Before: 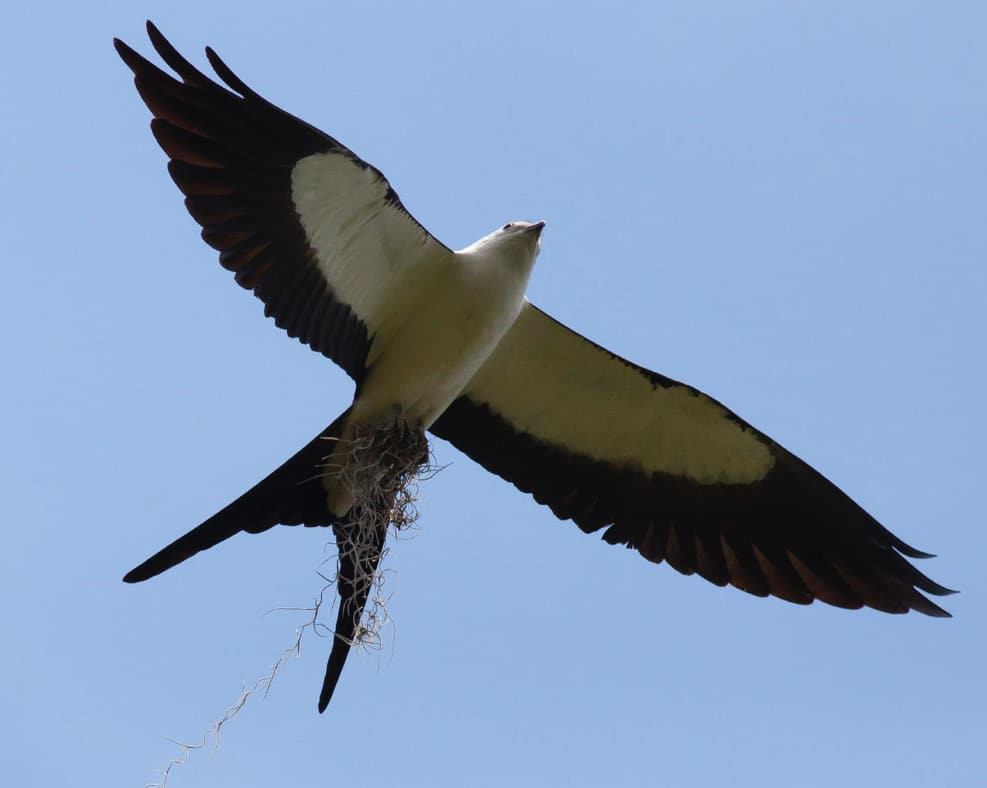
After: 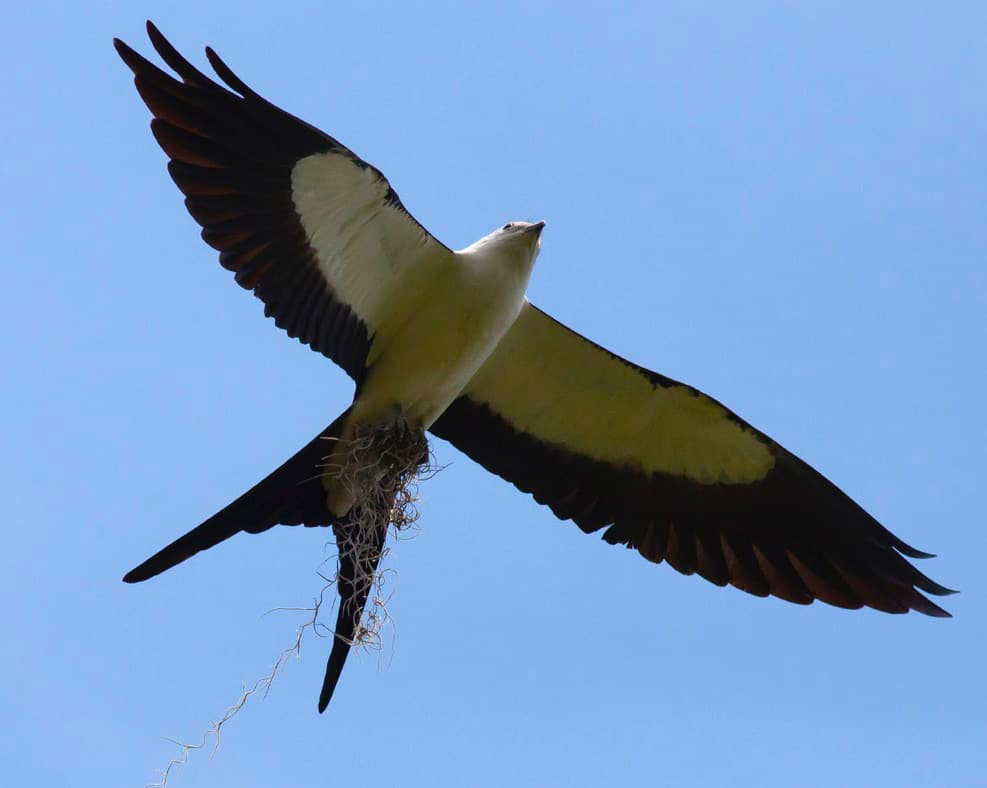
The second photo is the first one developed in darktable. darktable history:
color balance rgb: perceptual saturation grading › global saturation 30%, global vibrance 20%
color zones: curves: ch0 [(0, 0.5) (0.143, 0.52) (0.286, 0.5) (0.429, 0.5) (0.571, 0.5) (0.714, 0.5) (0.857, 0.5) (1, 0.5)]; ch1 [(0, 0.489) (0.155, 0.45) (0.286, 0.466) (0.429, 0.5) (0.571, 0.5) (0.714, 0.5) (0.857, 0.5) (1, 0.489)]
